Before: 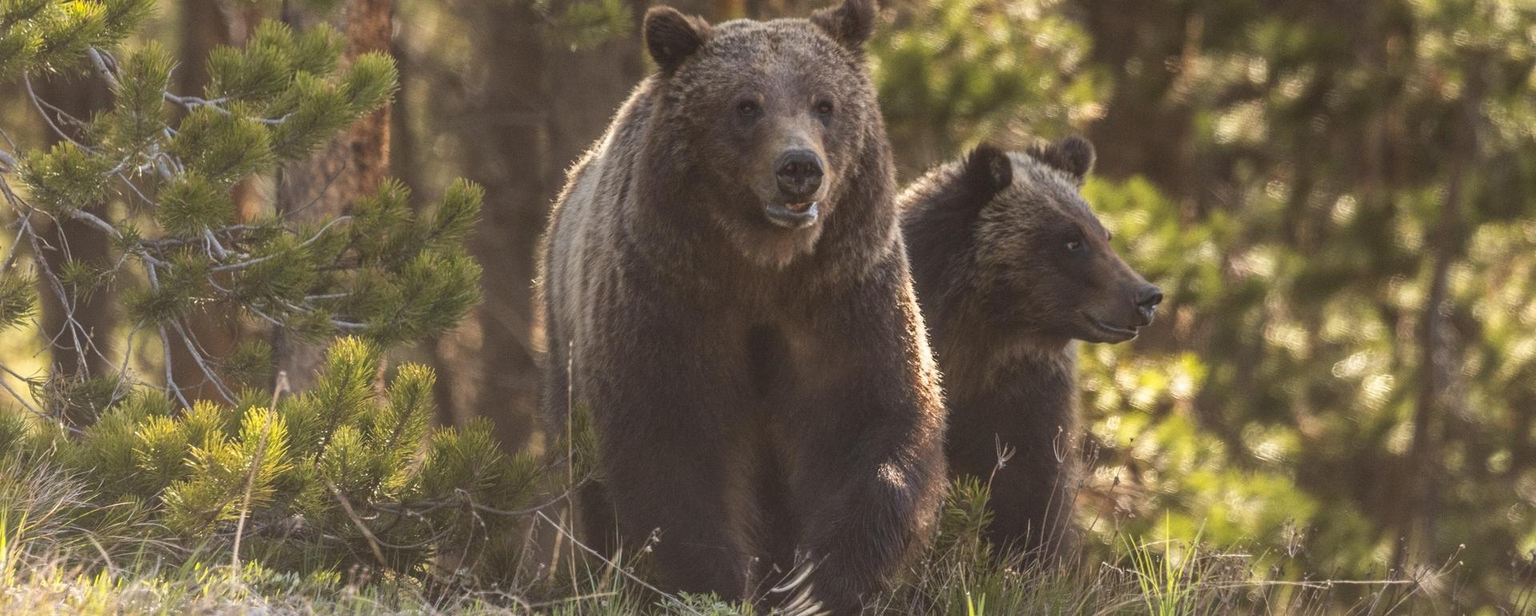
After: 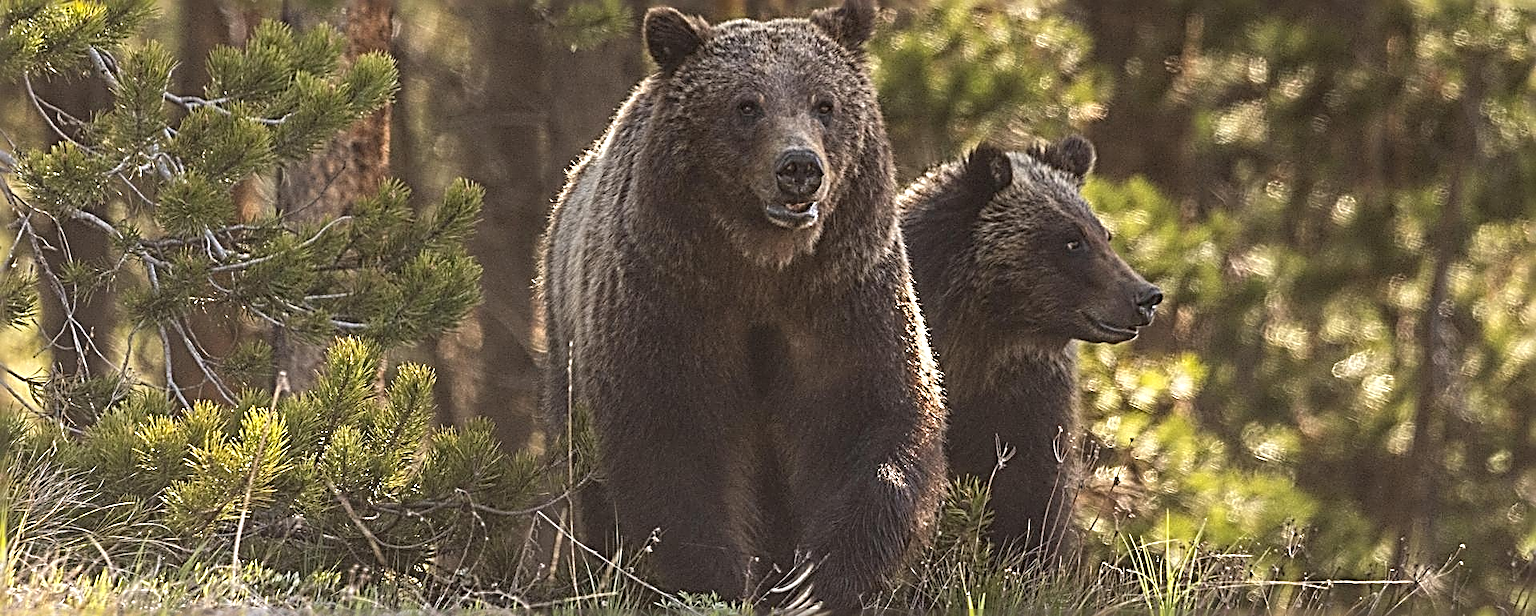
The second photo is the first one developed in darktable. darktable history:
local contrast: highlights 103%, shadows 99%, detail 119%, midtone range 0.2
sharpen: radius 3.209, amount 1.748
exposure: compensate exposure bias true, compensate highlight preservation false
